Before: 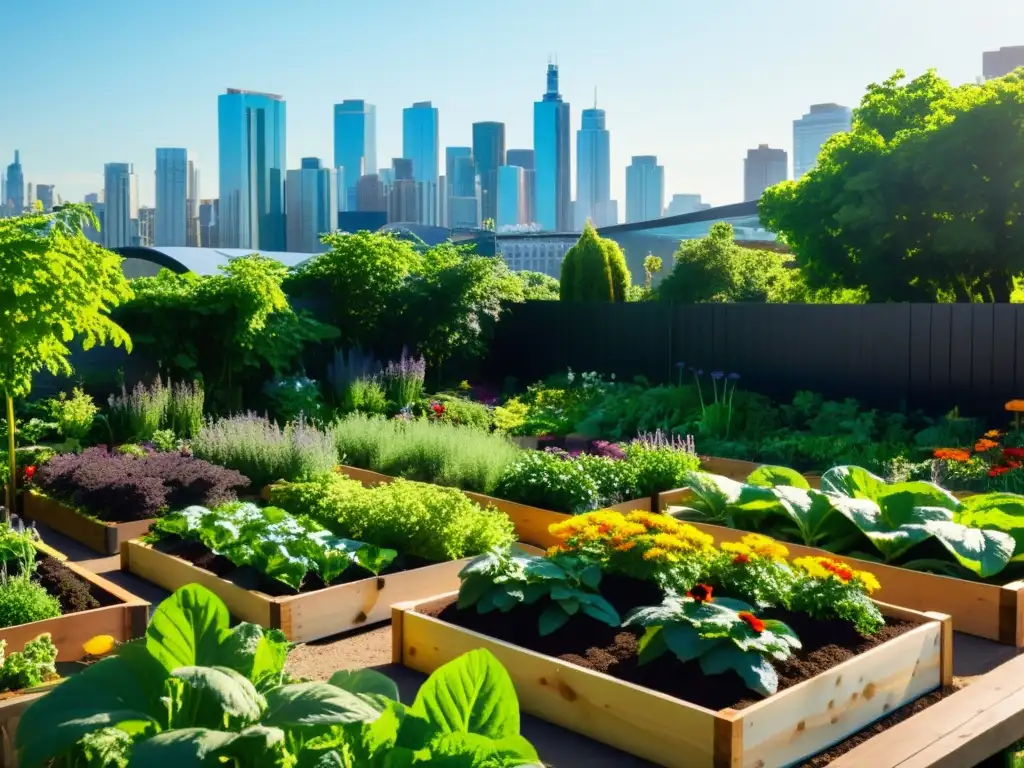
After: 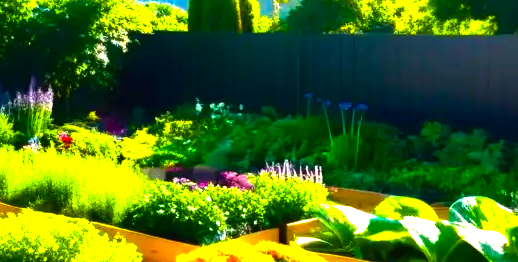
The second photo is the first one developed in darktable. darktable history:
crop: left 36.343%, top 35.068%, right 13.051%, bottom 30.772%
color balance rgb: power › chroma 0.281%, power › hue 23.74°, perceptual saturation grading › global saturation 38.719%, perceptual brilliance grading › global brilliance 15.222%, perceptual brilliance grading › shadows -34.256%, global vibrance 50.414%
exposure: black level correction 0, exposure 1.001 EV, compensate highlight preservation false
local contrast: mode bilateral grid, contrast 16, coarseness 36, detail 105%, midtone range 0.2
